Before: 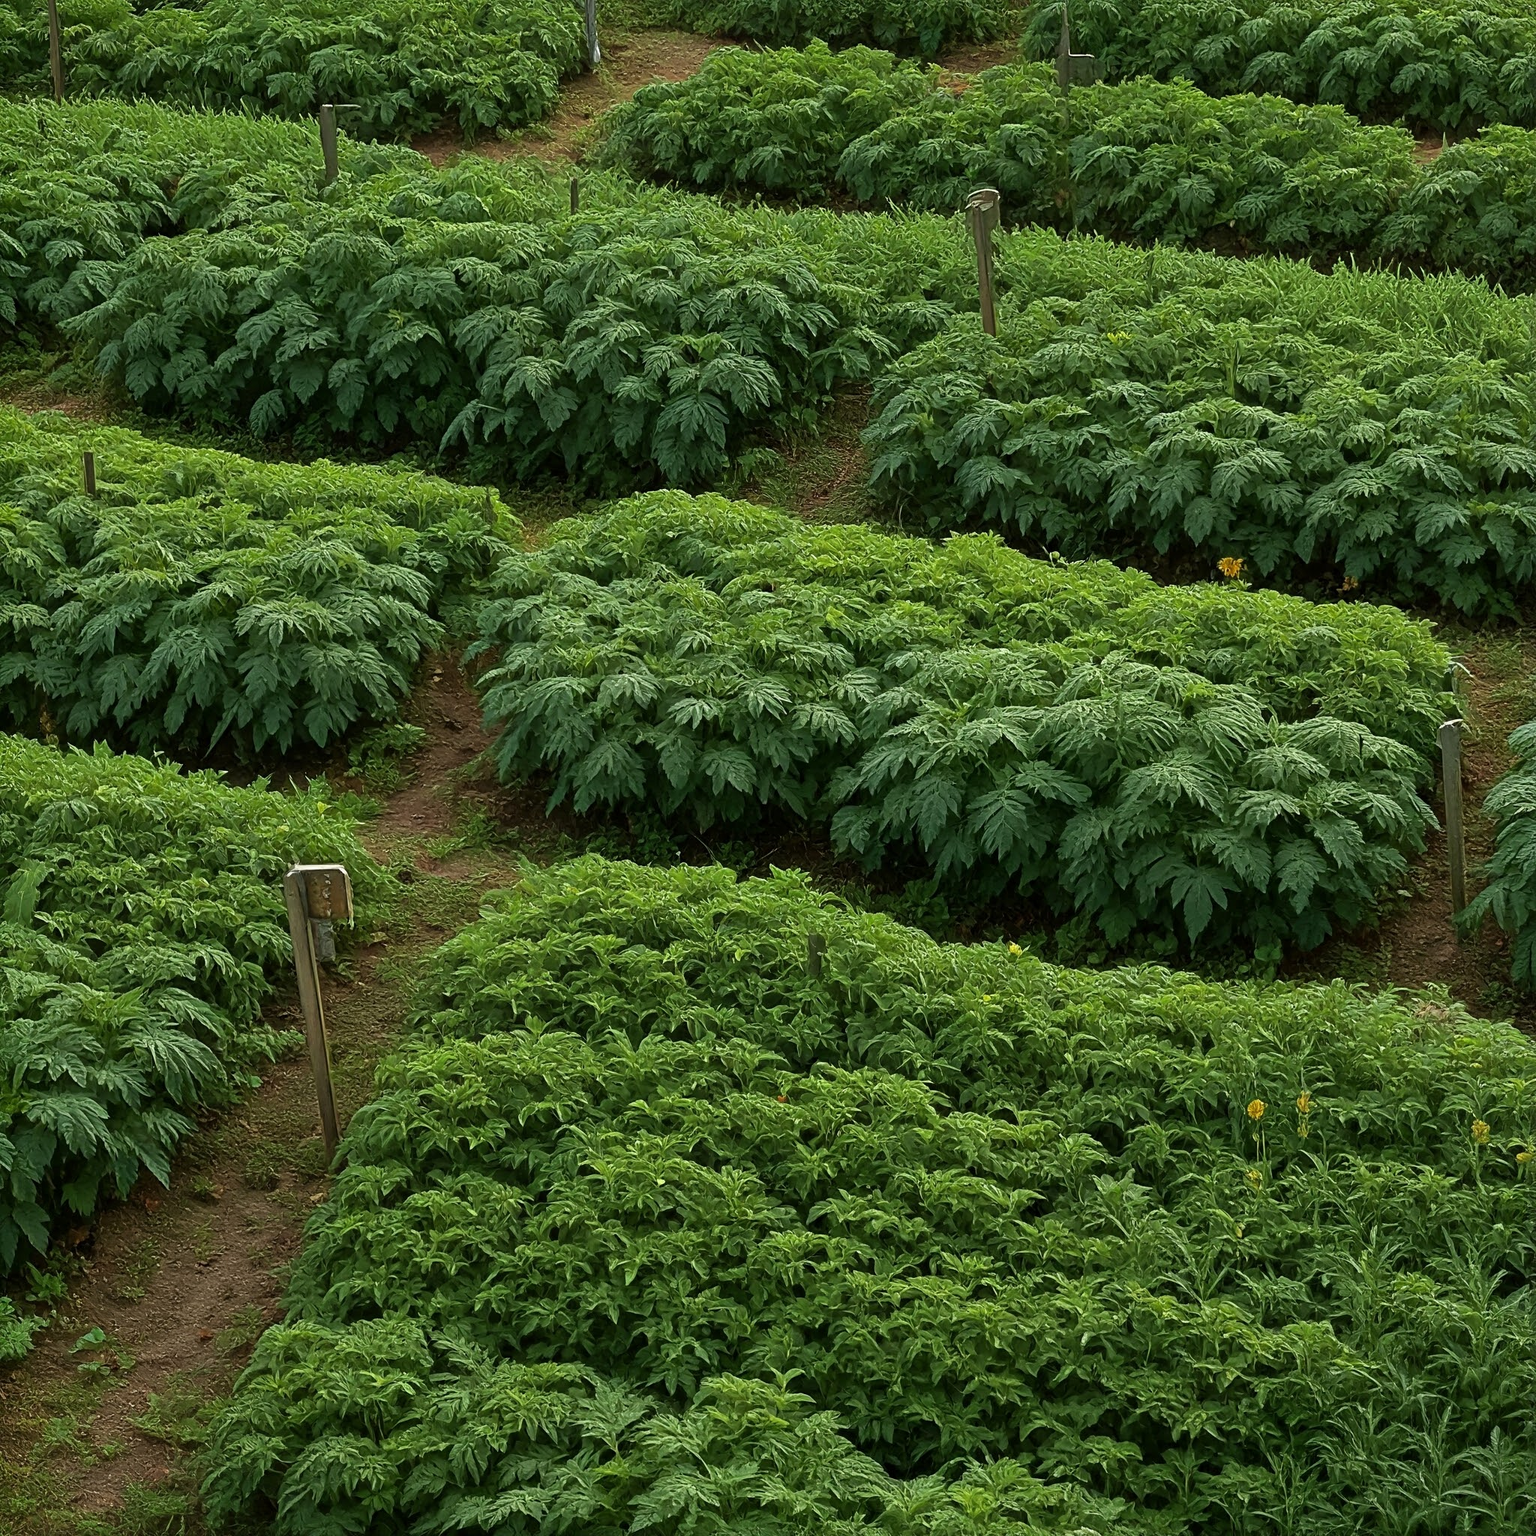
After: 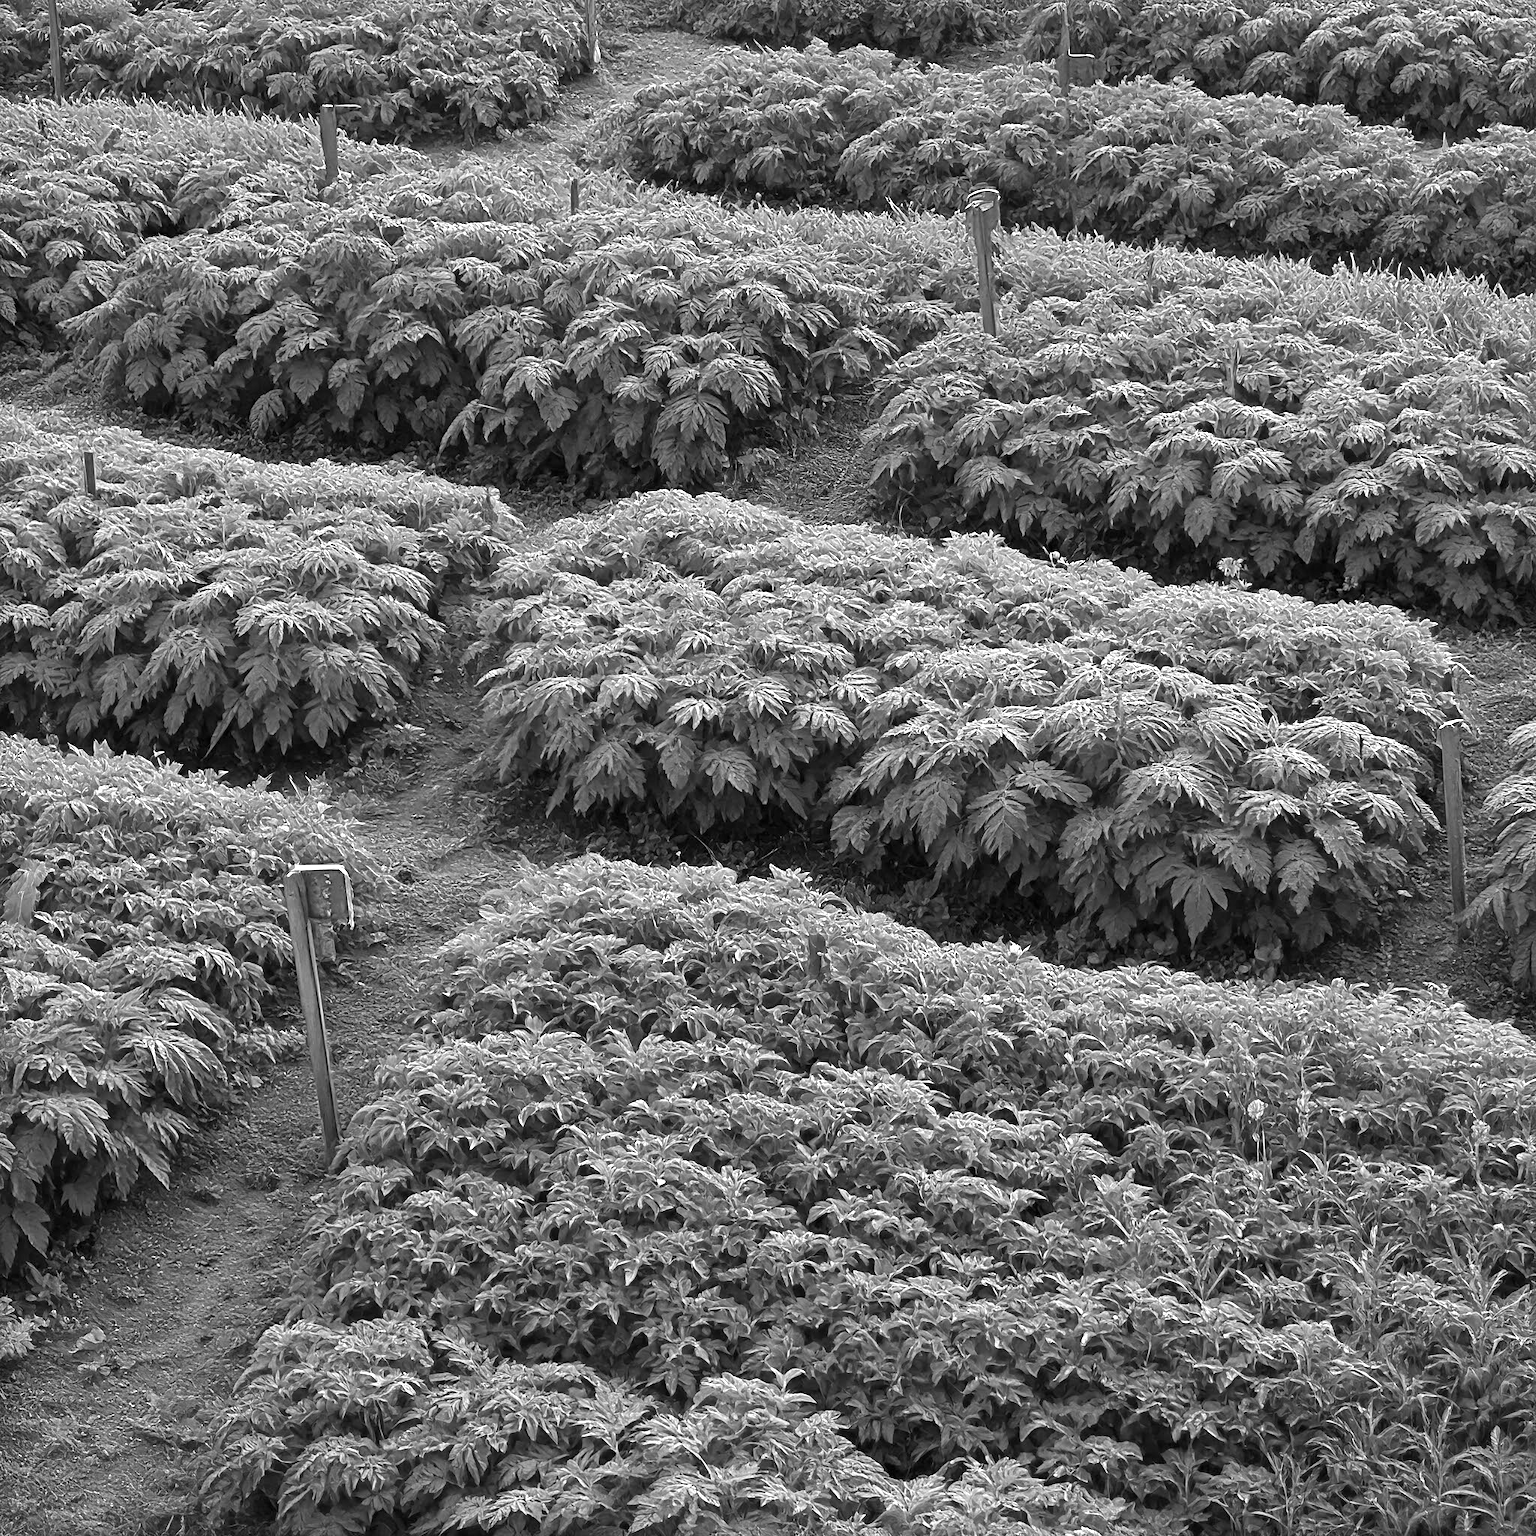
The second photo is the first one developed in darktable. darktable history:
exposure: black level correction 0, exposure 1.1 EV, compensate exposure bias true, compensate highlight preservation false
color balance rgb: perceptual saturation grading › global saturation 20%, global vibrance 20%
monochrome: on, module defaults
